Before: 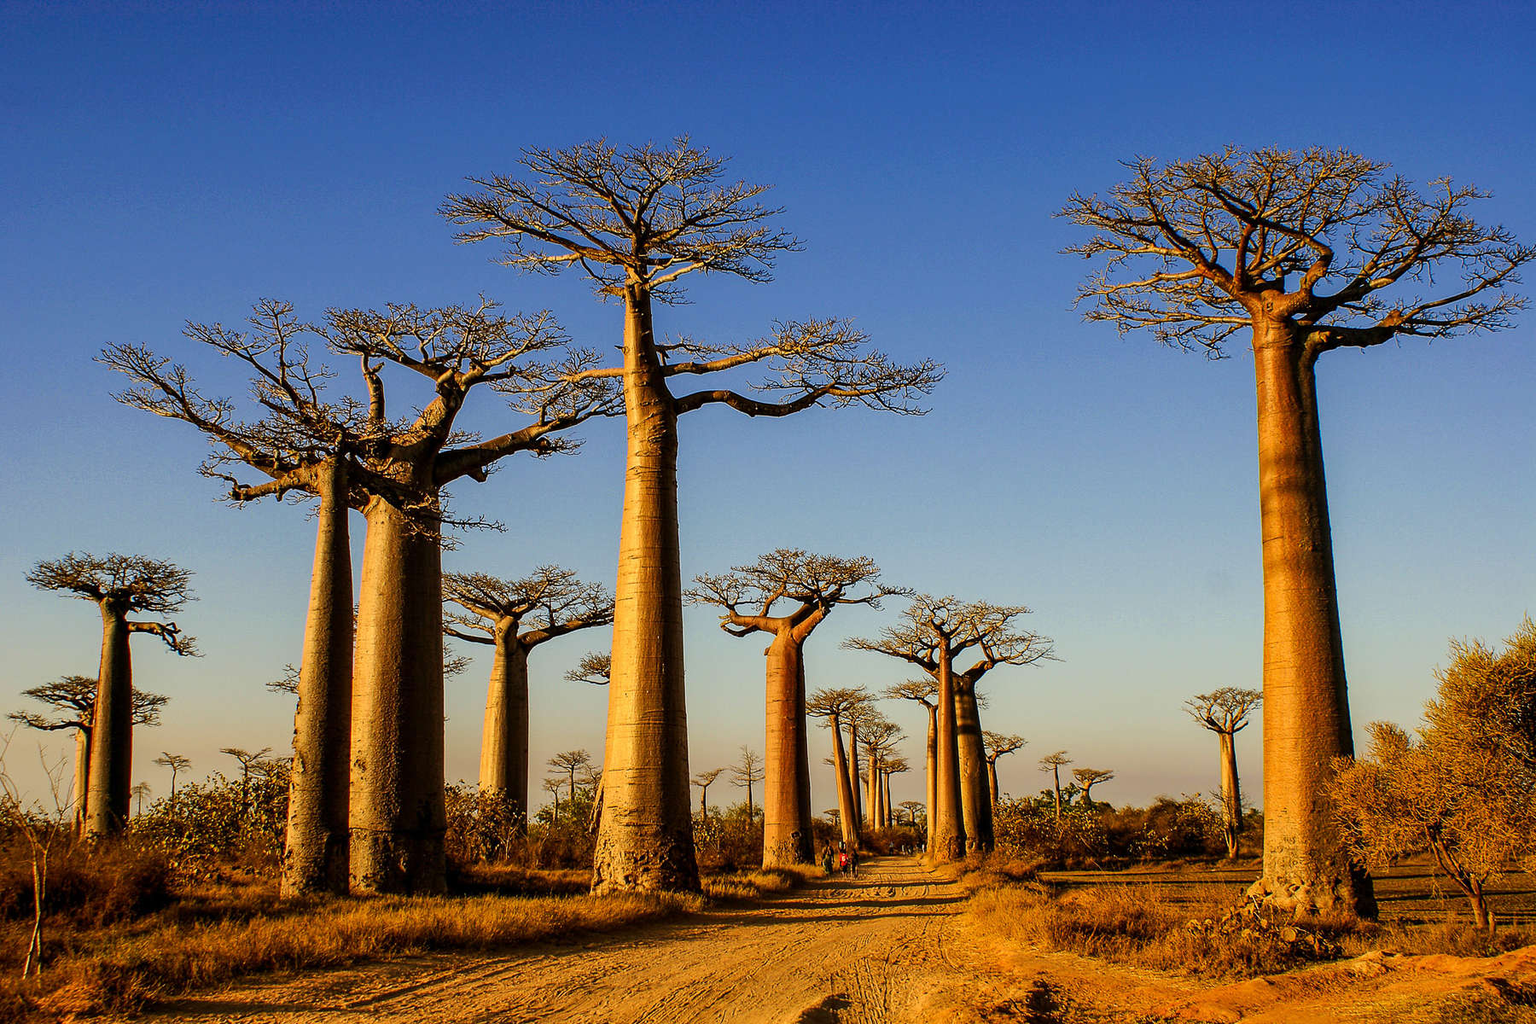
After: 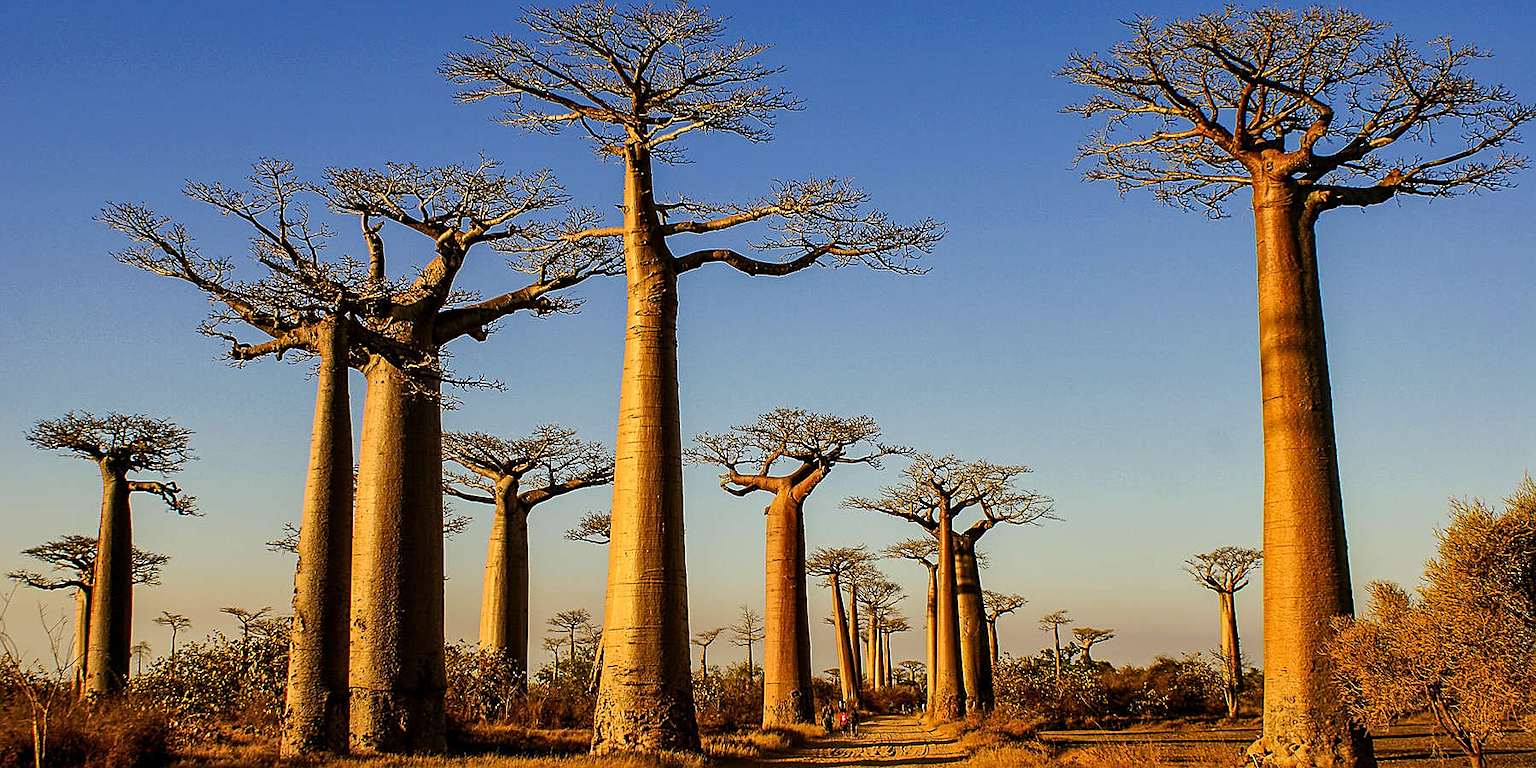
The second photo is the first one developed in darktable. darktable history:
shadows and highlights: shadows 35, highlights -35, soften with gaussian
sharpen: on, module defaults
crop: top 13.819%, bottom 11.169%
